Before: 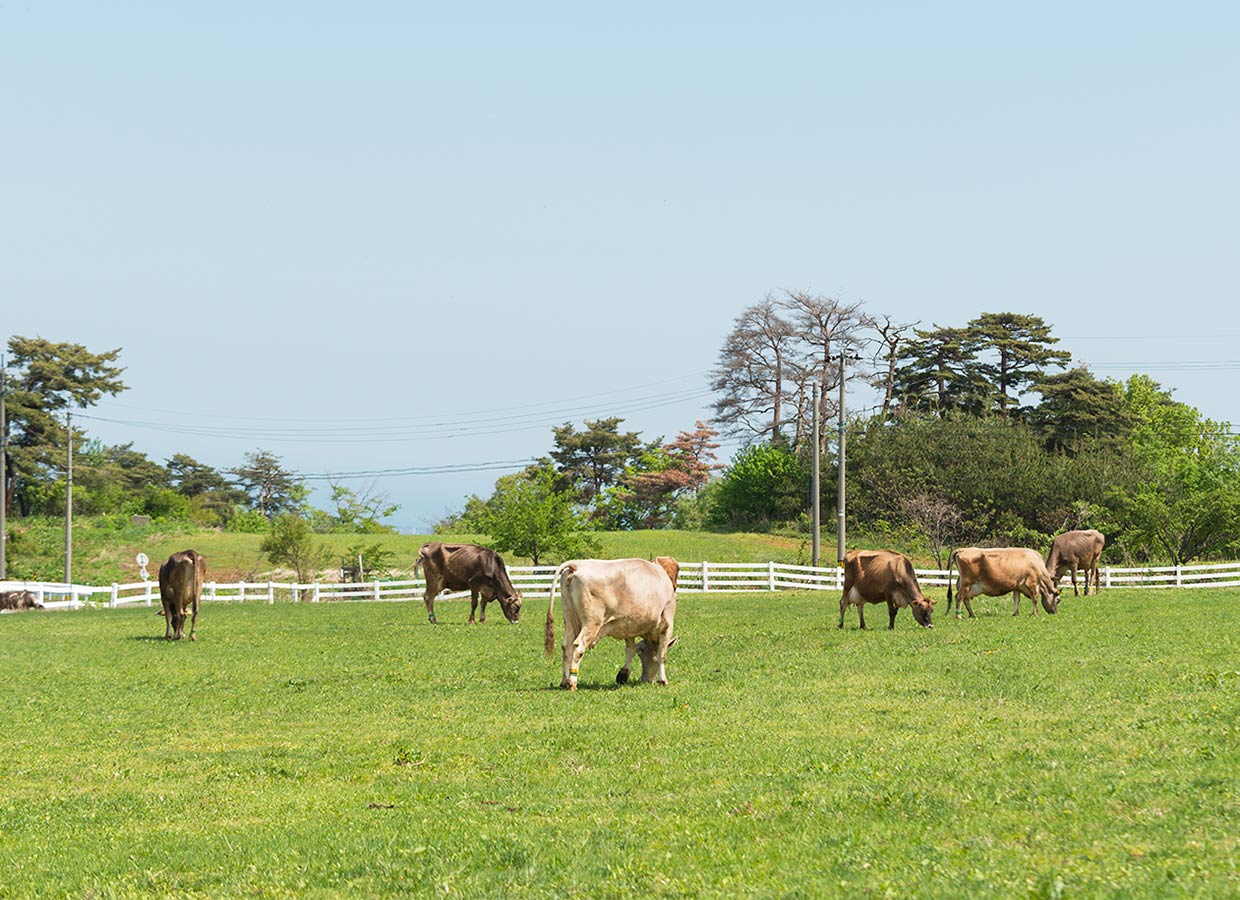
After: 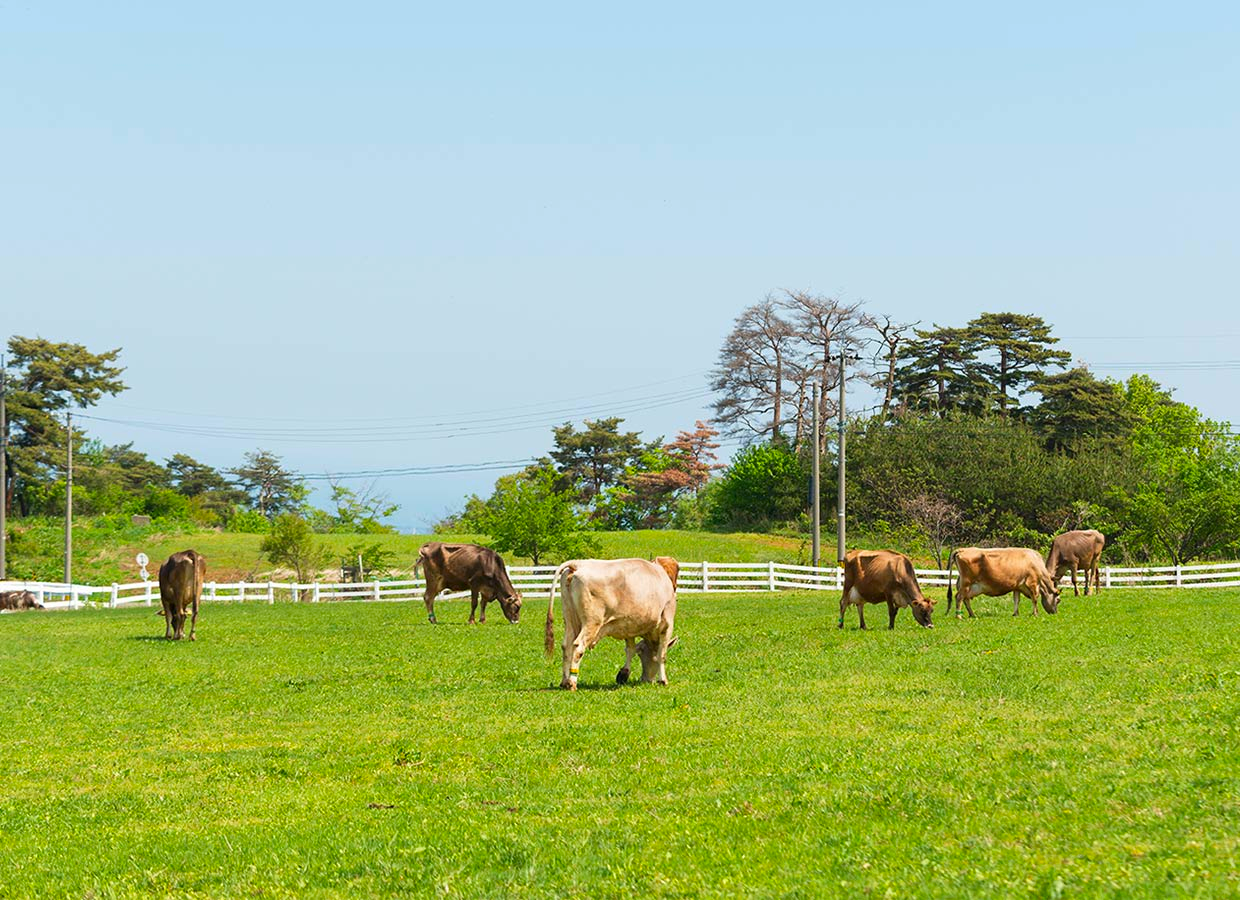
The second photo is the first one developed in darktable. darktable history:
contrast brightness saturation: brightness -0.02, saturation 0.35
